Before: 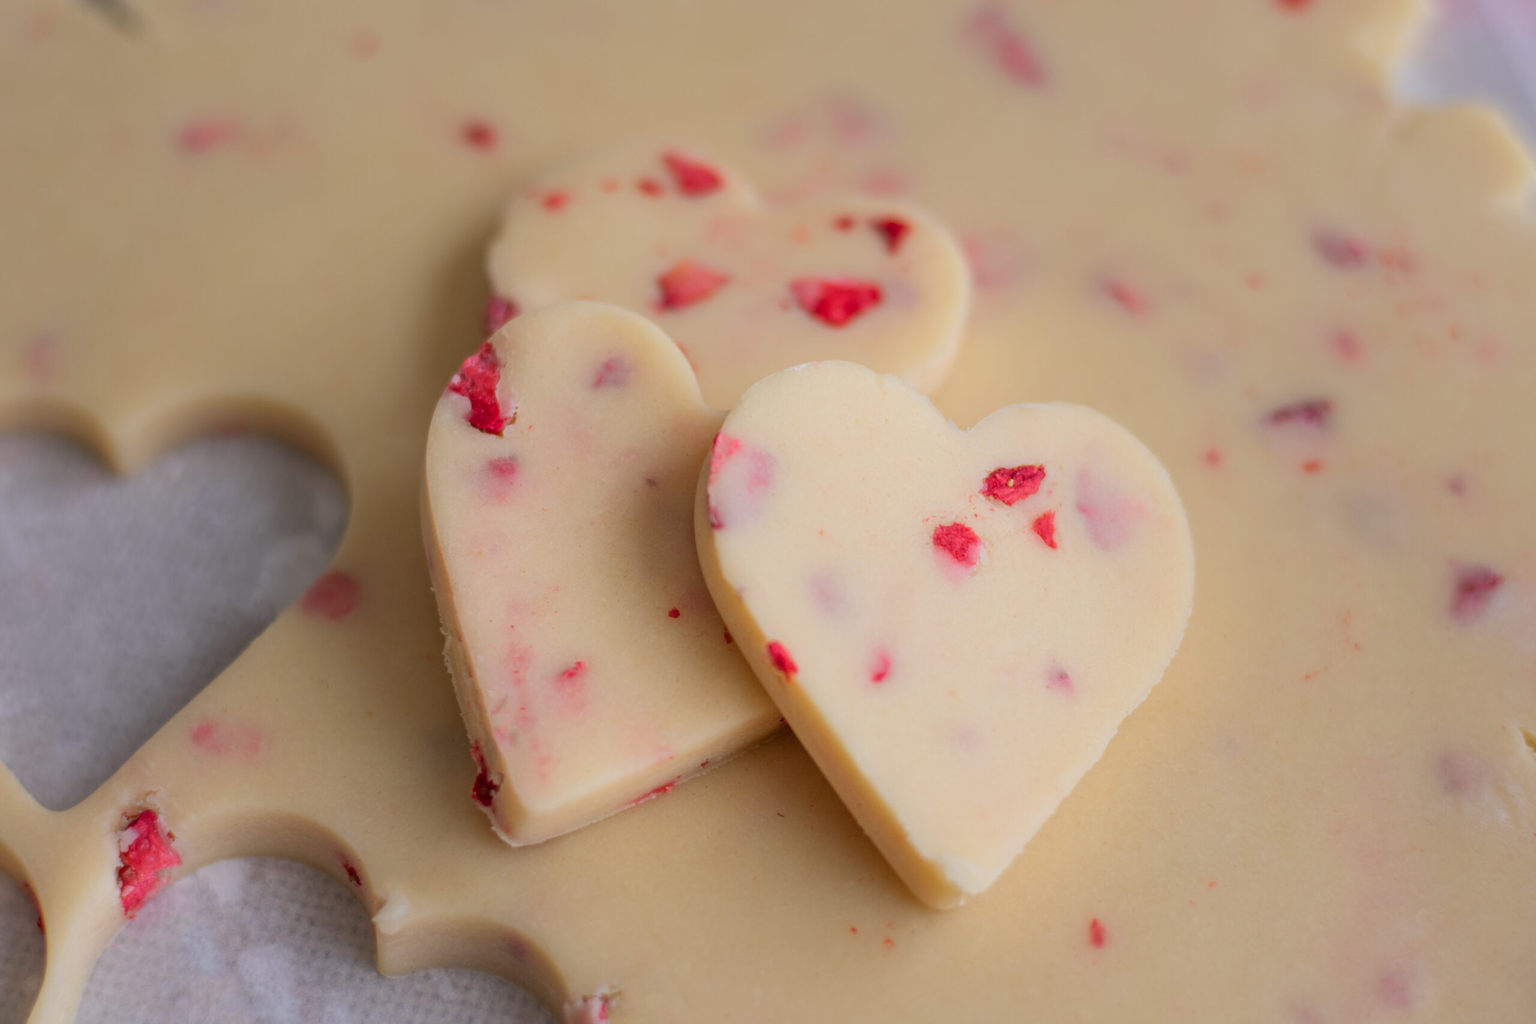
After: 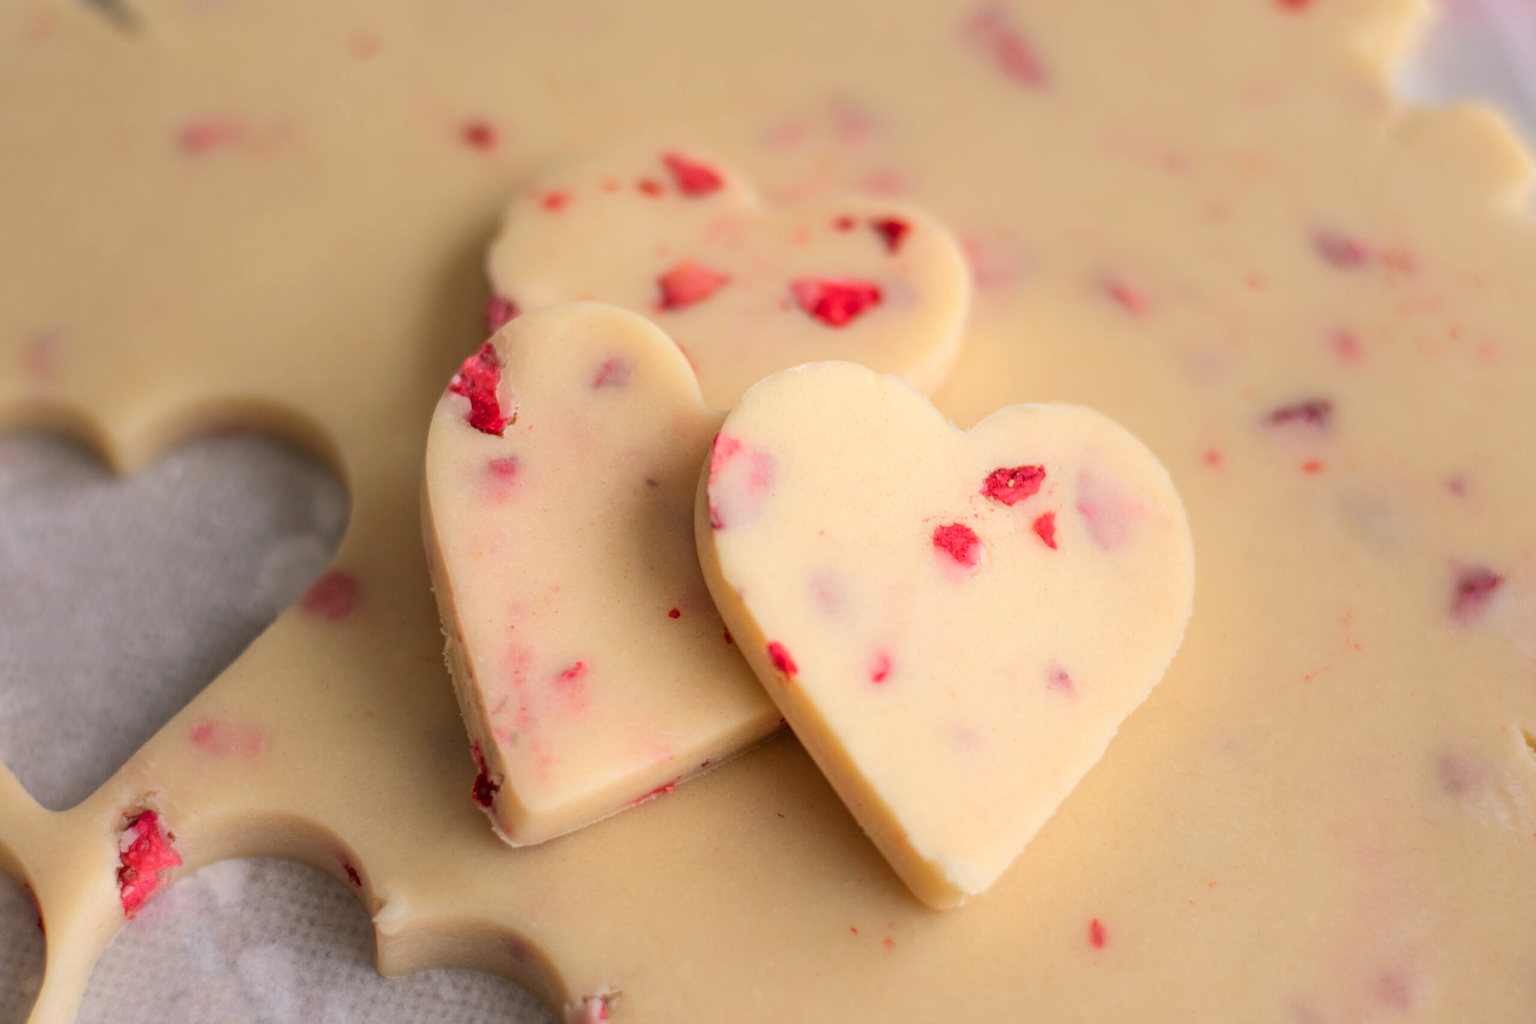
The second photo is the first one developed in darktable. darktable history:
tone equalizer: -8 EV -0.417 EV, -7 EV -0.389 EV, -6 EV -0.333 EV, -5 EV -0.222 EV, -3 EV 0.222 EV, -2 EV 0.333 EV, -1 EV 0.389 EV, +0 EV 0.417 EV, edges refinement/feathering 500, mask exposure compensation -1.57 EV, preserve details no
white balance: red 1.045, blue 0.932
